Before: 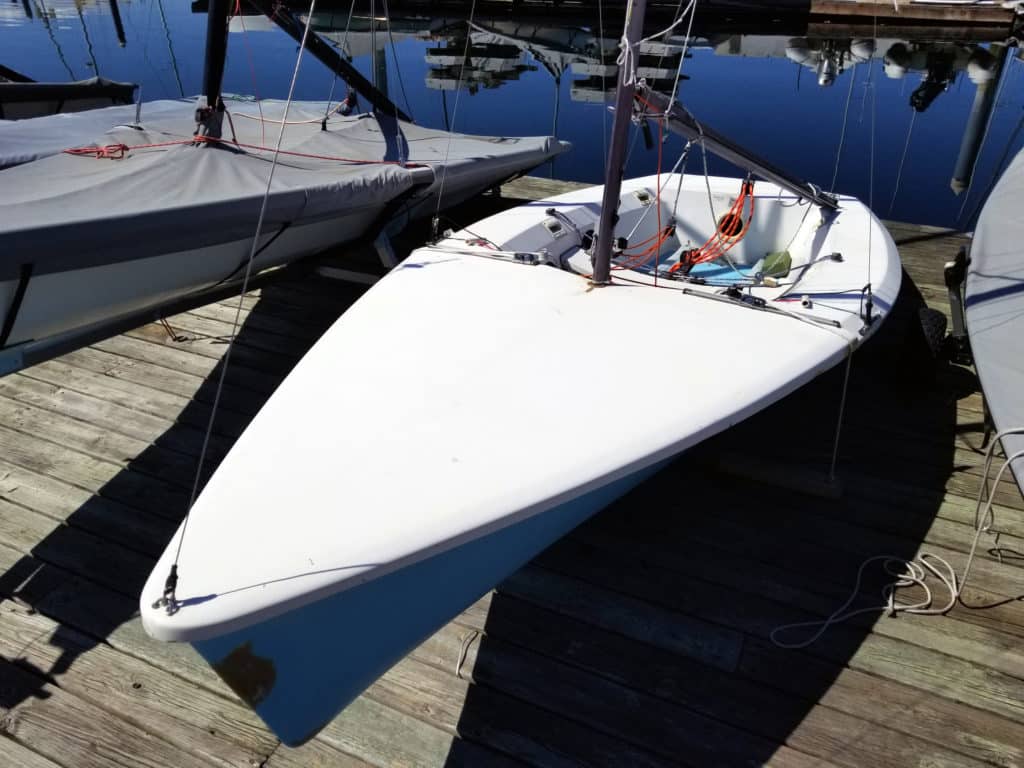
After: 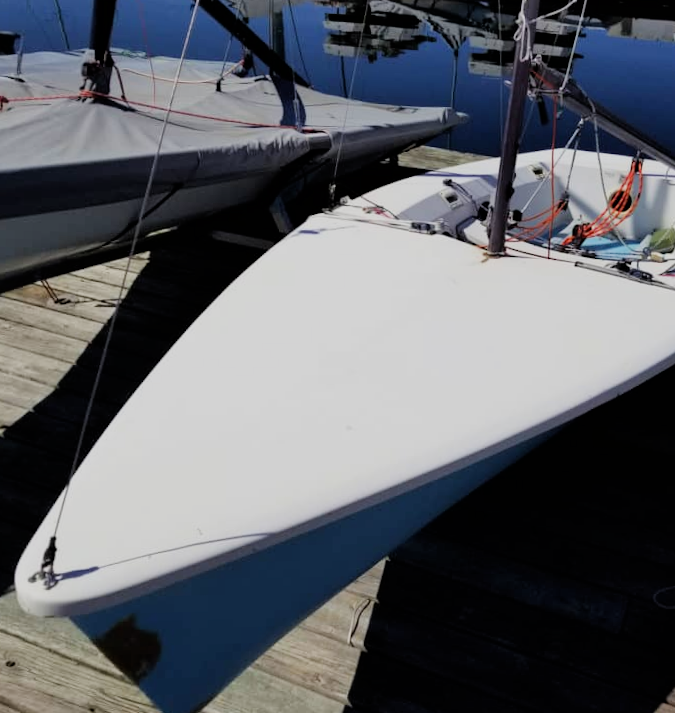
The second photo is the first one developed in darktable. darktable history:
filmic rgb: black relative exposure -7.65 EV, white relative exposure 4.56 EV, hardness 3.61
crop and rotate: left 13.409%, right 19.924%
white balance: emerald 1
rotate and perspective: rotation 0.679°, lens shift (horizontal) 0.136, crop left 0.009, crop right 0.991, crop top 0.078, crop bottom 0.95
